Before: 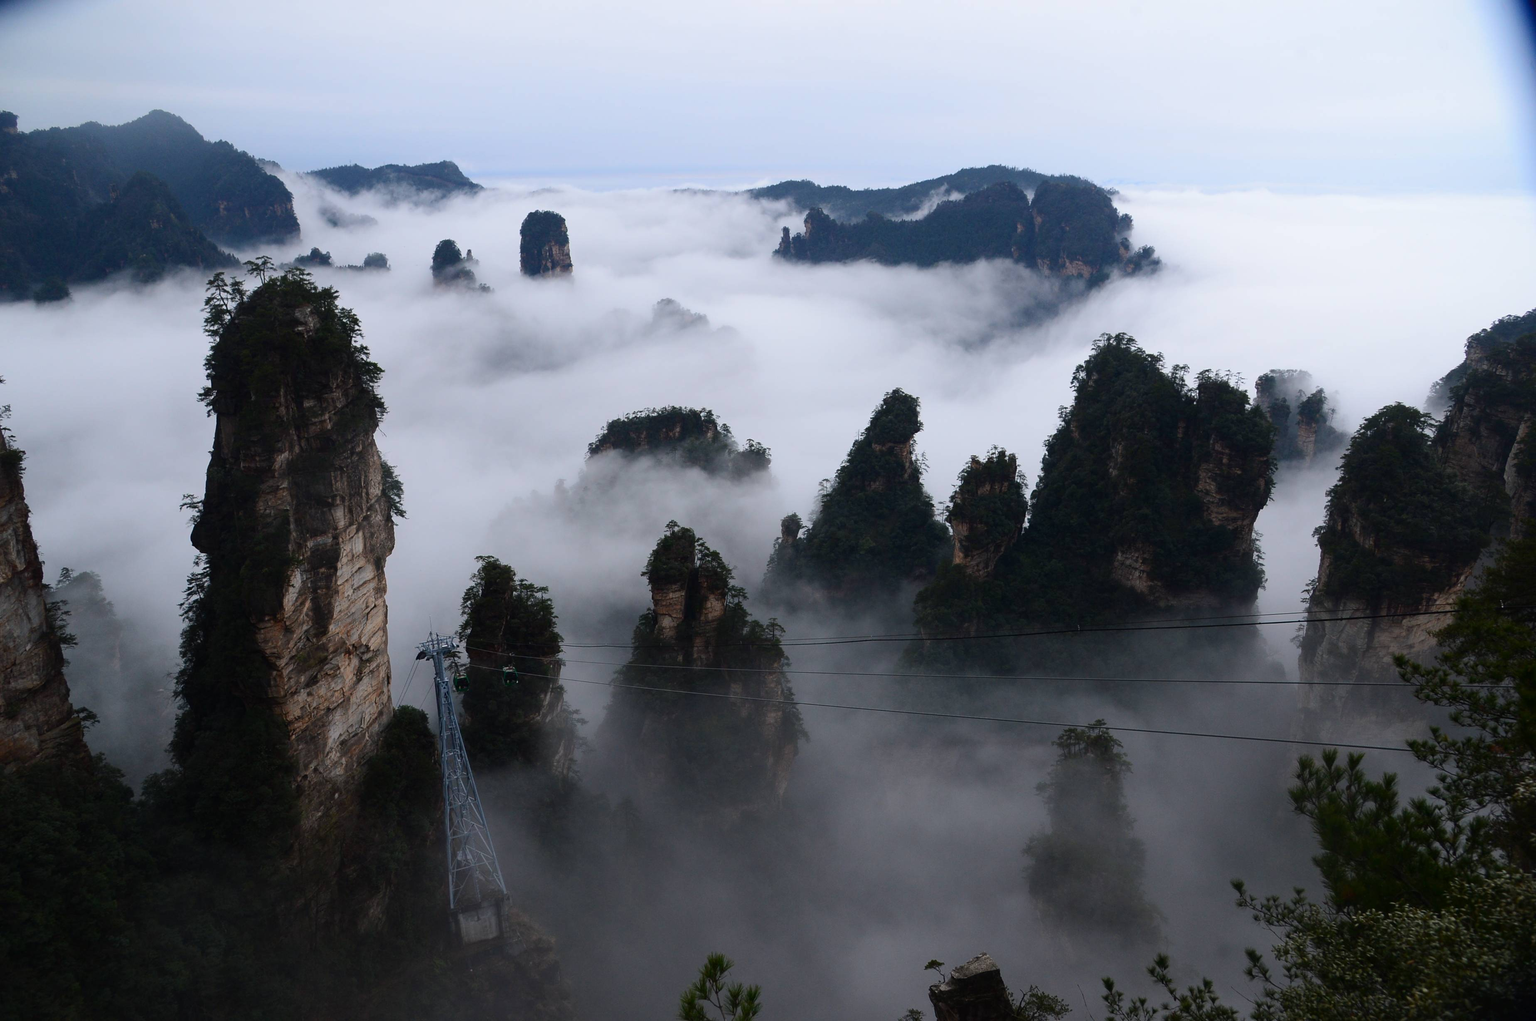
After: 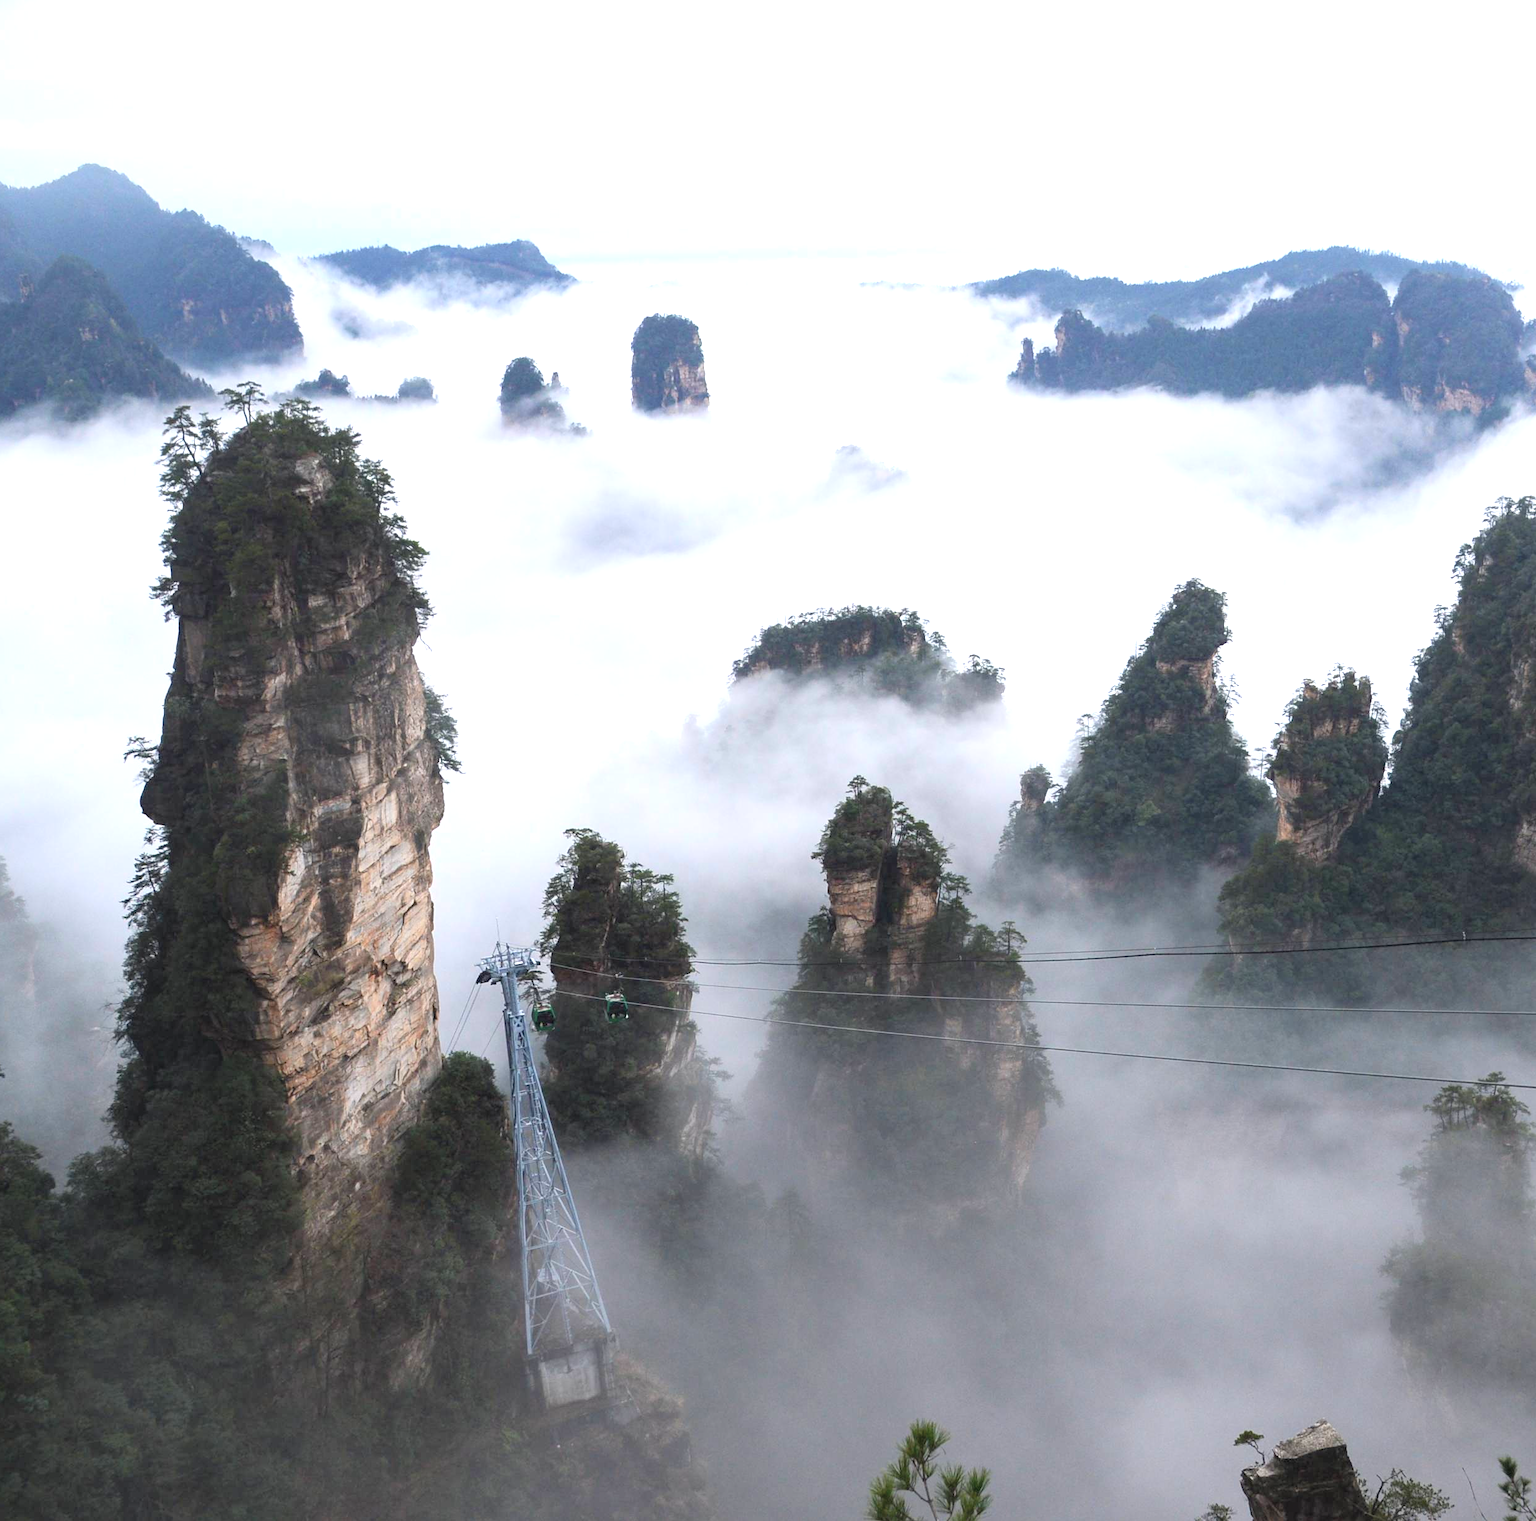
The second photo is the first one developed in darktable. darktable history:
crop and rotate: left 6.324%, right 26.6%
contrast brightness saturation: brightness 0.276
contrast equalizer: y [[0.526, 0.53, 0.532, 0.532, 0.53, 0.525], [0.5 ×6], [0.5 ×6], [0 ×6], [0 ×6]], mix 0.798
exposure: black level correction 0, exposure 1.199 EV, compensate exposure bias true, compensate highlight preservation false
